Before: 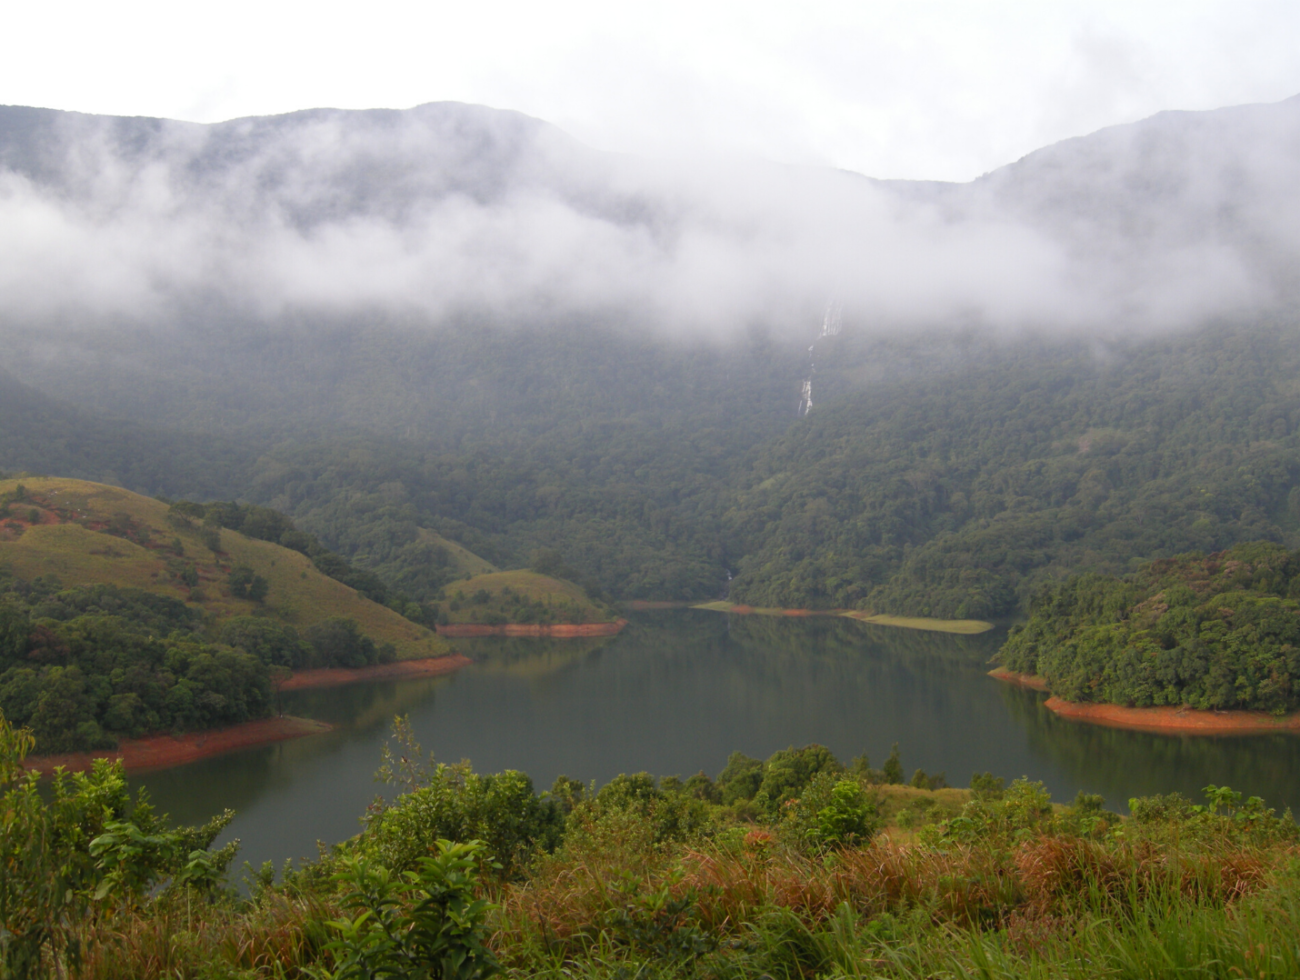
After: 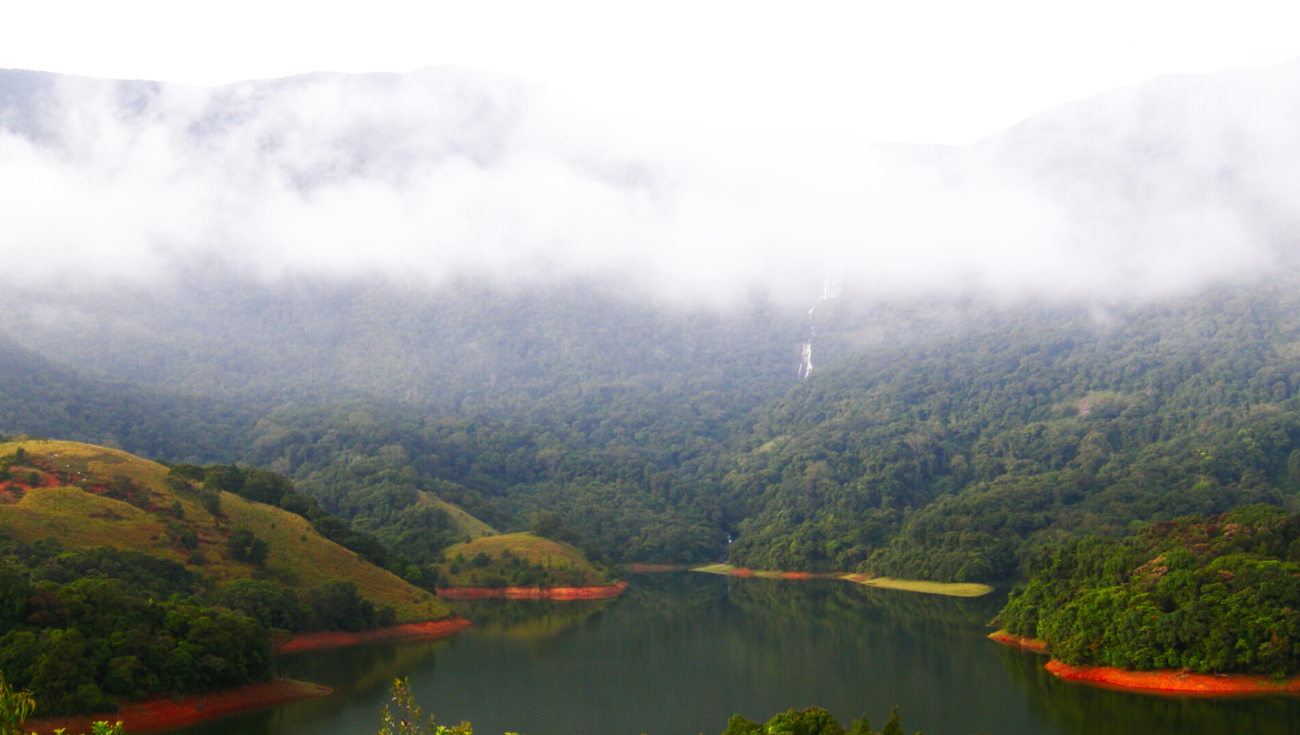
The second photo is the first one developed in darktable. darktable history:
tone curve: curves: ch0 [(0, 0) (0.003, 0.003) (0.011, 0.005) (0.025, 0.005) (0.044, 0.008) (0.069, 0.015) (0.1, 0.023) (0.136, 0.032) (0.177, 0.046) (0.224, 0.072) (0.277, 0.124) (0.335, 0.174) (0.399, 0.253) (0.468, 0.365) (0.543, 0.519) (0.623, 0.675) (0.709, 0.805) (0.801, 0.908) (0.898, 0.97) (1, 1)], preserve colors none
exposure: black level correction 0, exposure 0.5 EV, compensate highlight preservation false
crop: top 3.857%, bottom 21.132%
color balance rgb: shadows lift › chroma 1%, shadows lift › hue 113°, highlights gain › chroma 0.2%, highlights gain › hue 333°, perceptual saturation grading › global saturation 20%, perceptual saturation grading › highlights -50%, perceptual saturation grading › shadows 25%, contrast -10%
